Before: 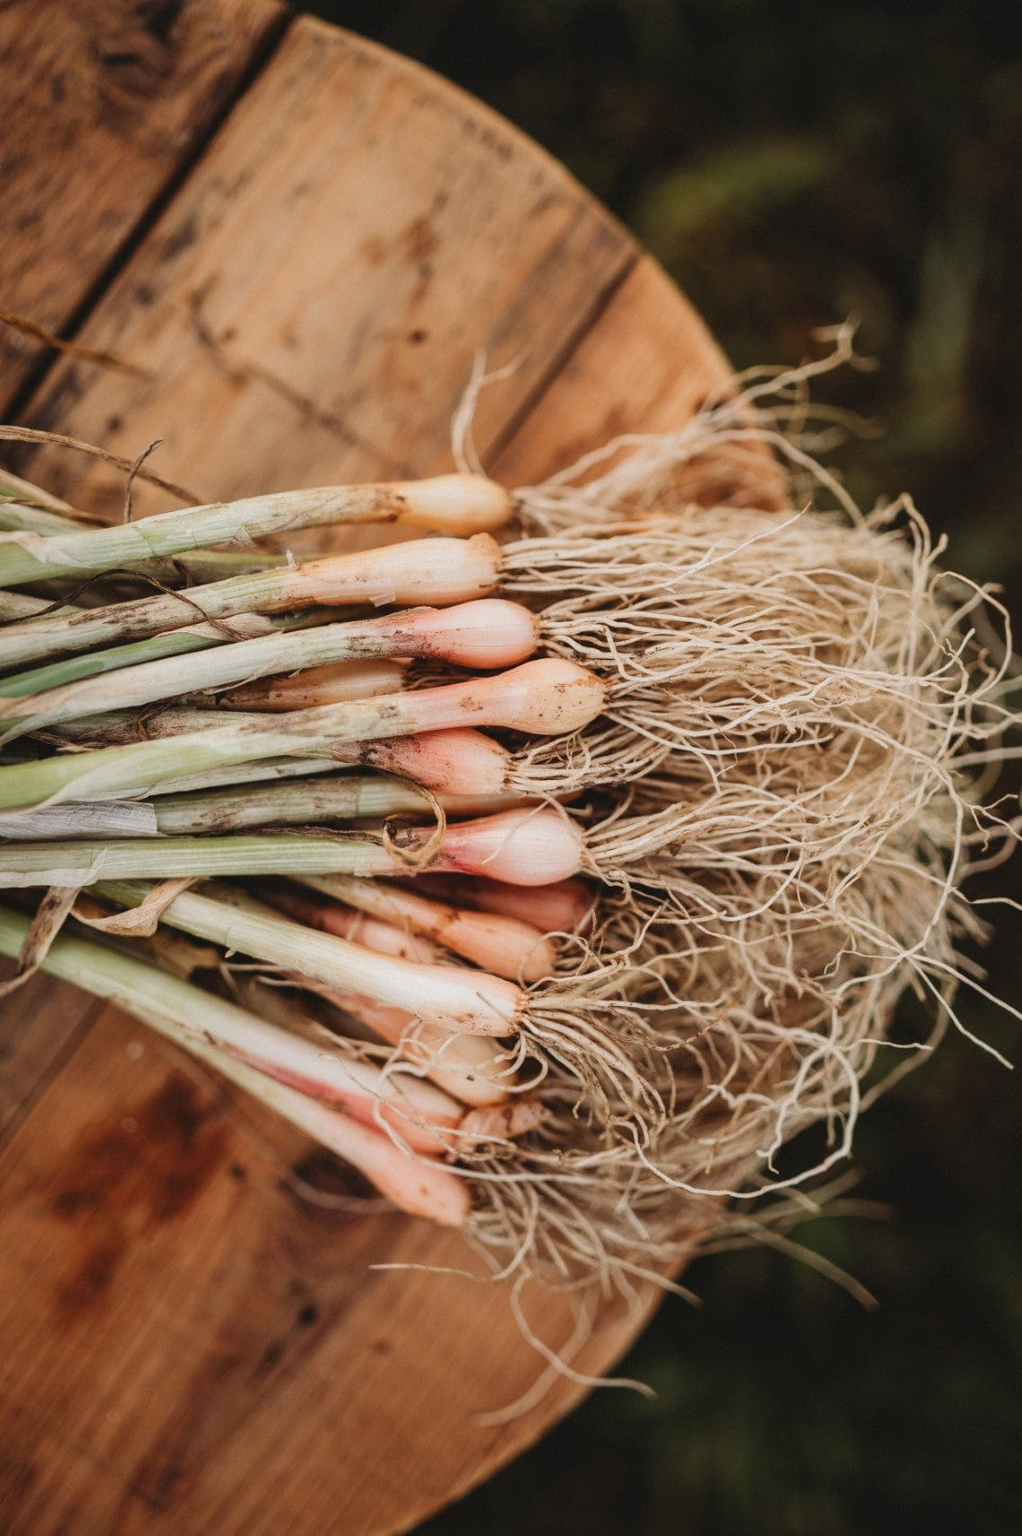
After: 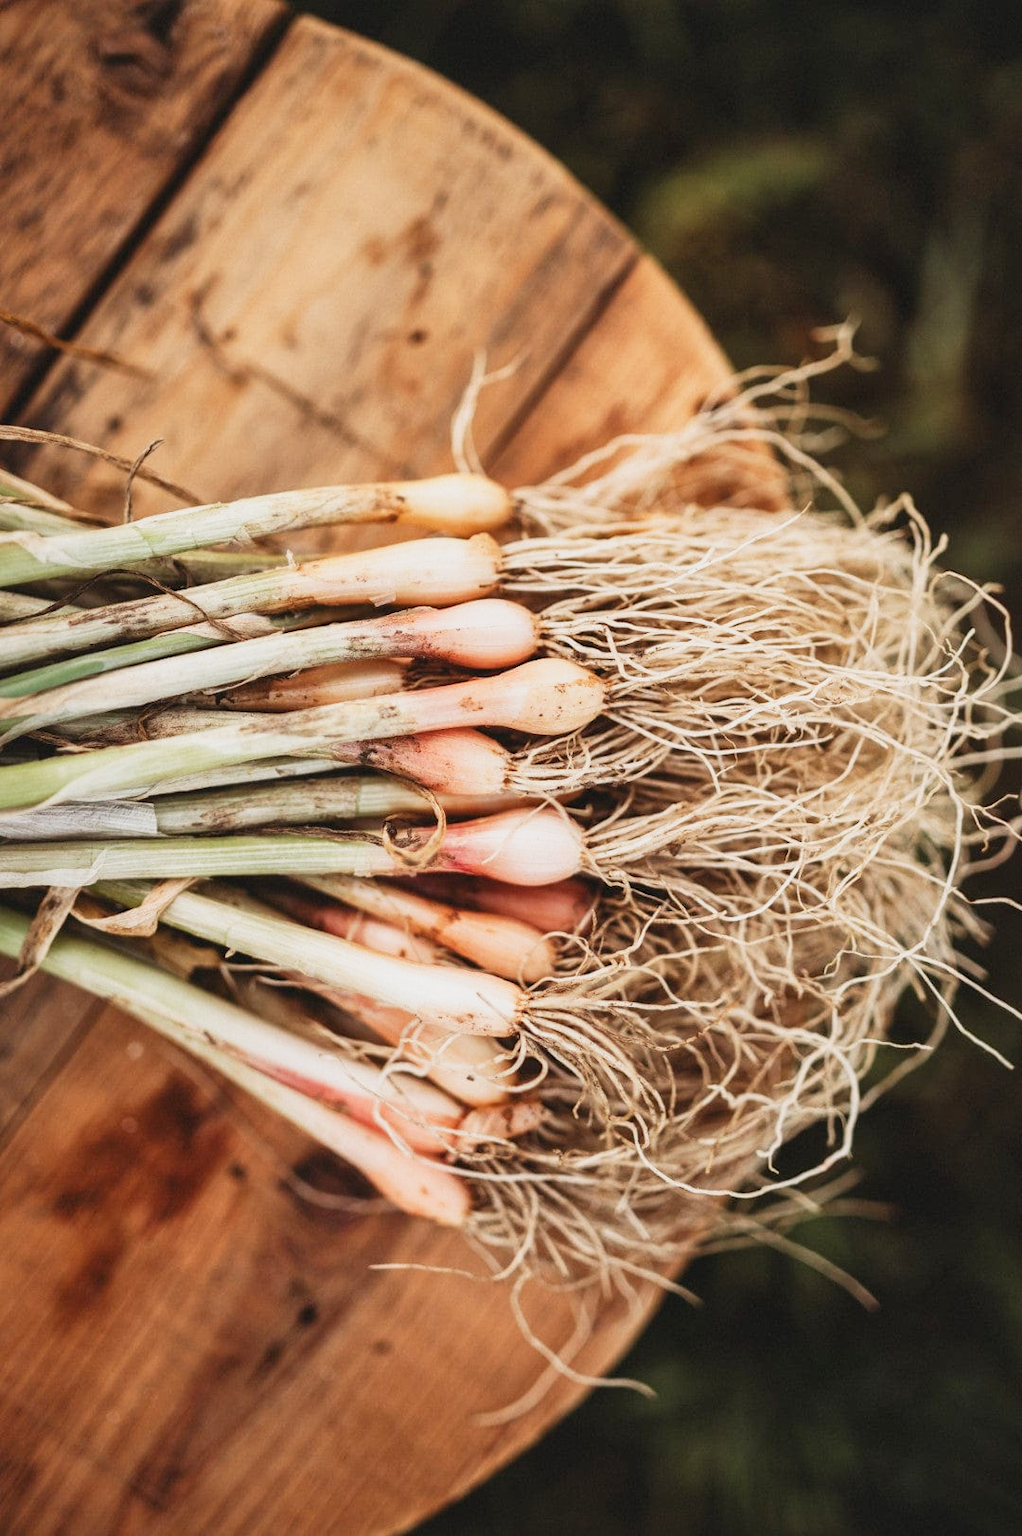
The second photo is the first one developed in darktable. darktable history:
local contrast: mode bilateral grid, contrast 21, coarseness 51, detail 119%, midtone range 0.2
base curve: curves: ch0 [(0, 0) (0.088, 0.125) (0.176, 0.251) (0.354, 0.501) (0.613, 0.749) (1, 0.877)], preserve colors none
